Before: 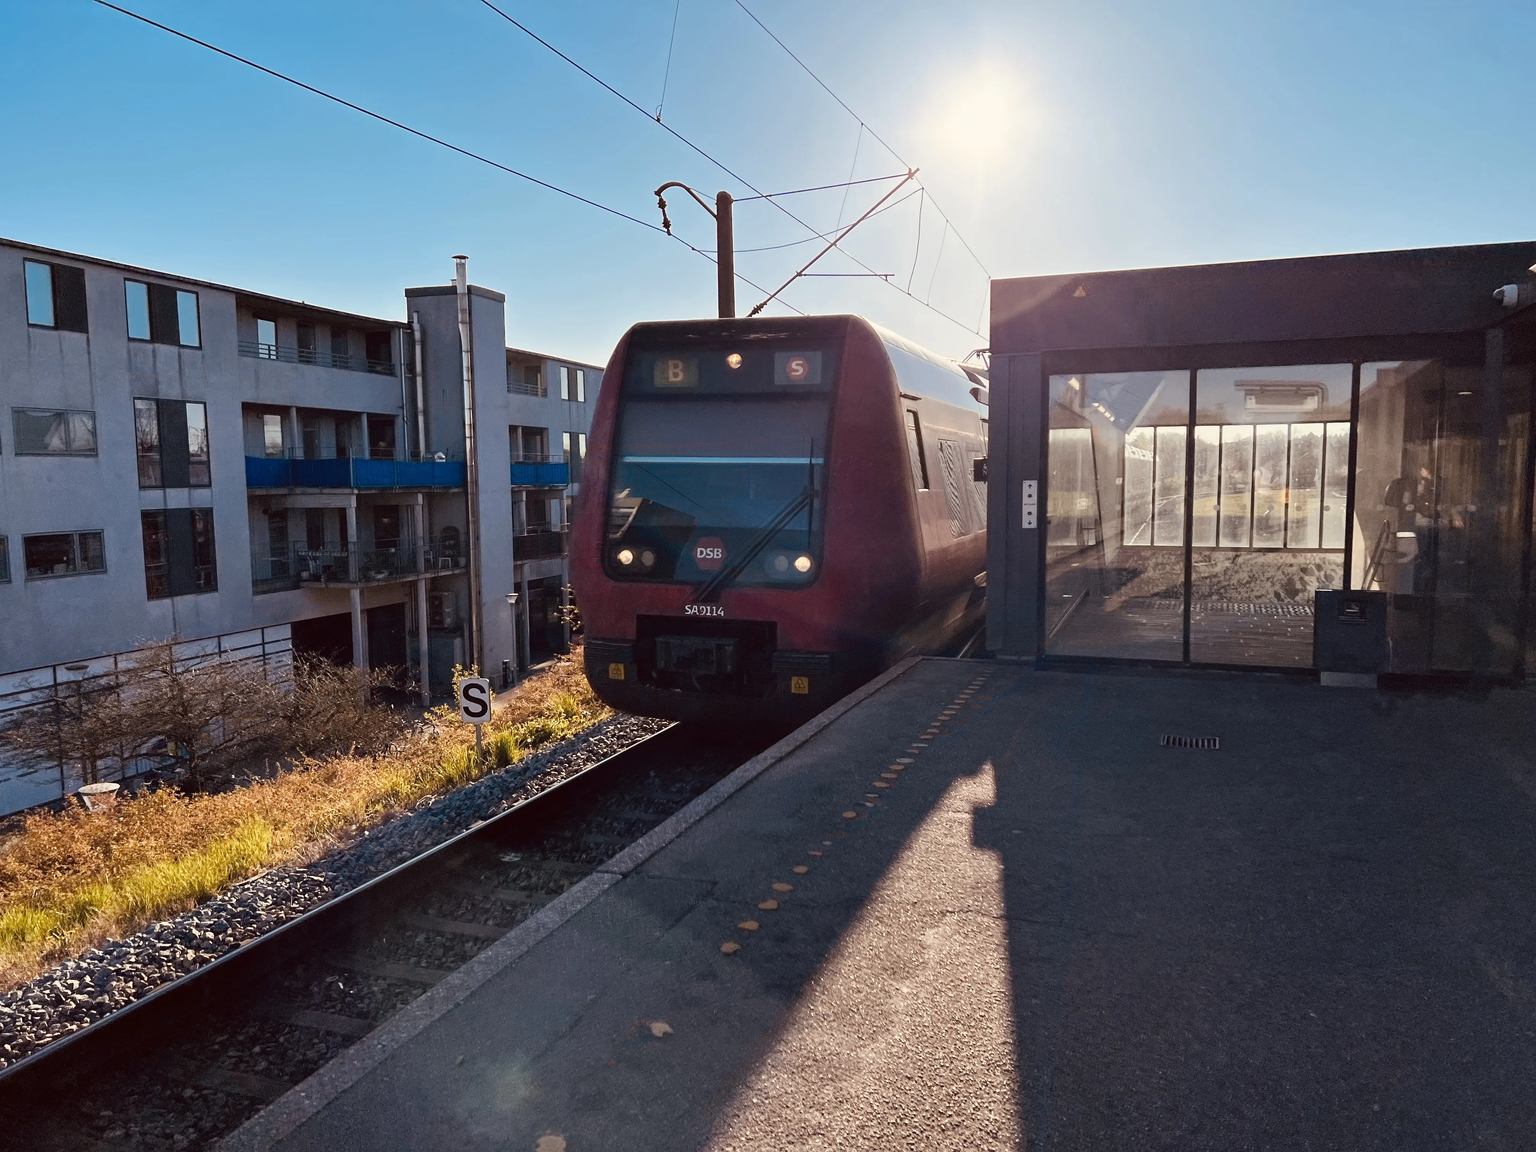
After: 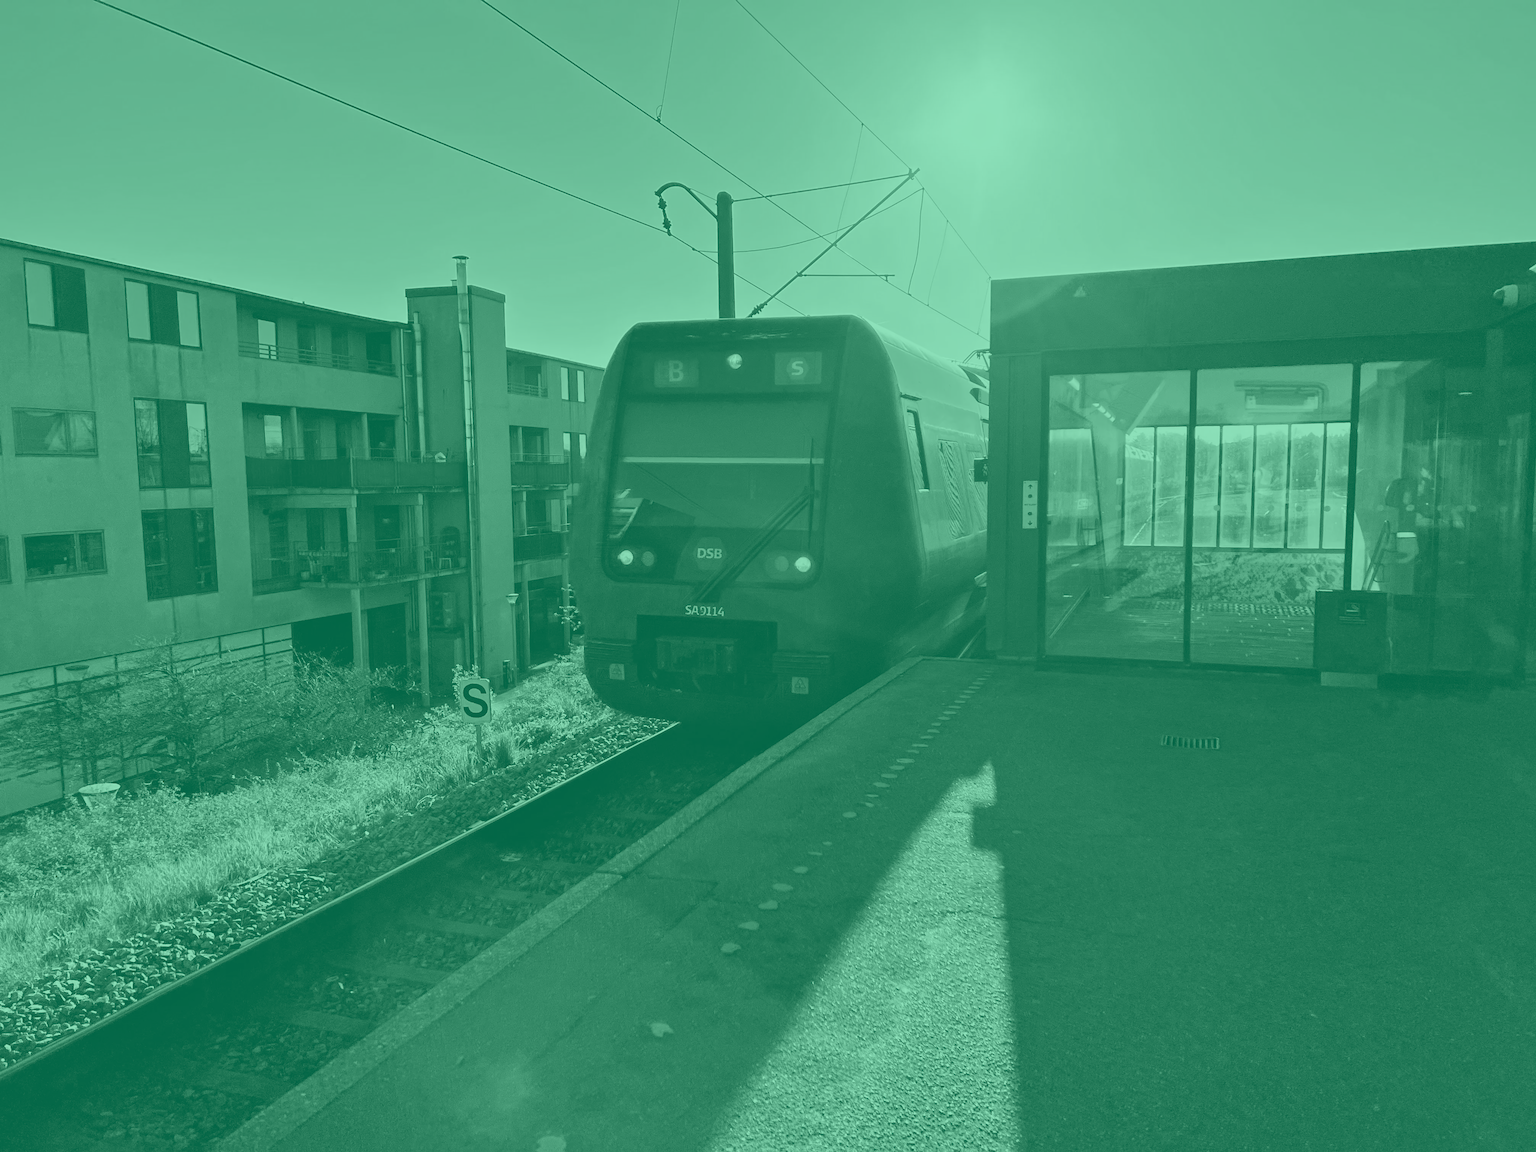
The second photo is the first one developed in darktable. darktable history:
local contrast: mode bilateral grid, contrast 20, coarseness 50, detail 120%, midtone range 0.2
colorize: hue 147.6°, saturation 65%, lightness 21.64%
color balance: lift [1.005, 1.002, 0.998, 0.998], gamma [1, 1.021, 1.02, 0.979], gain [0.923, 1.066, 1.056, 0.934]
